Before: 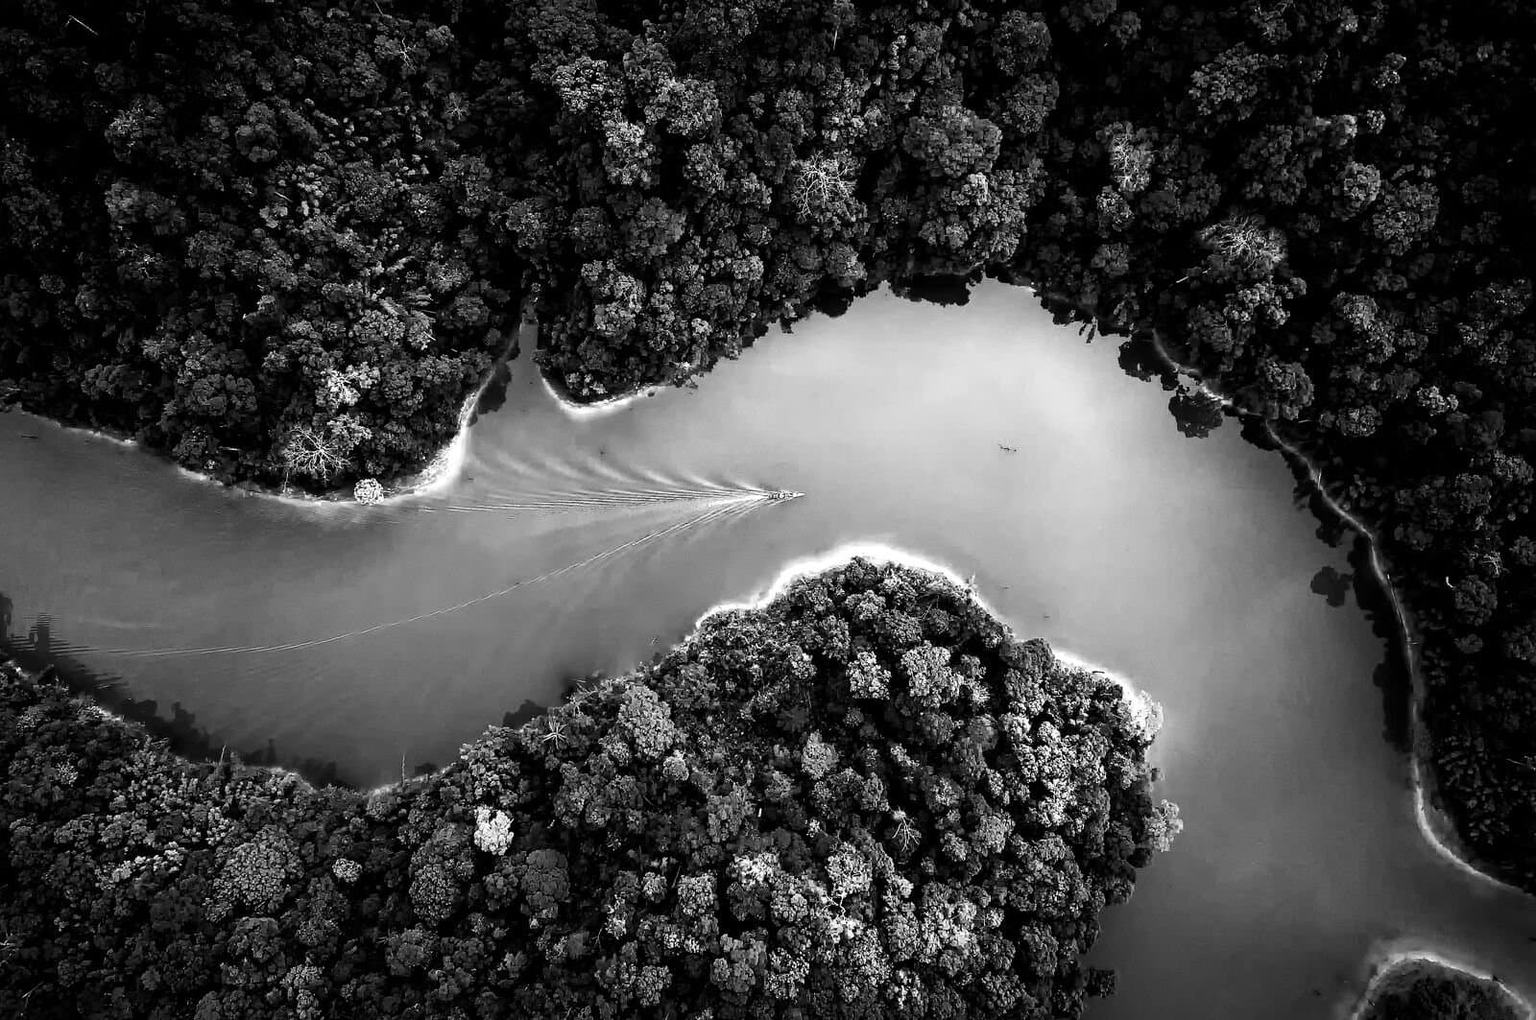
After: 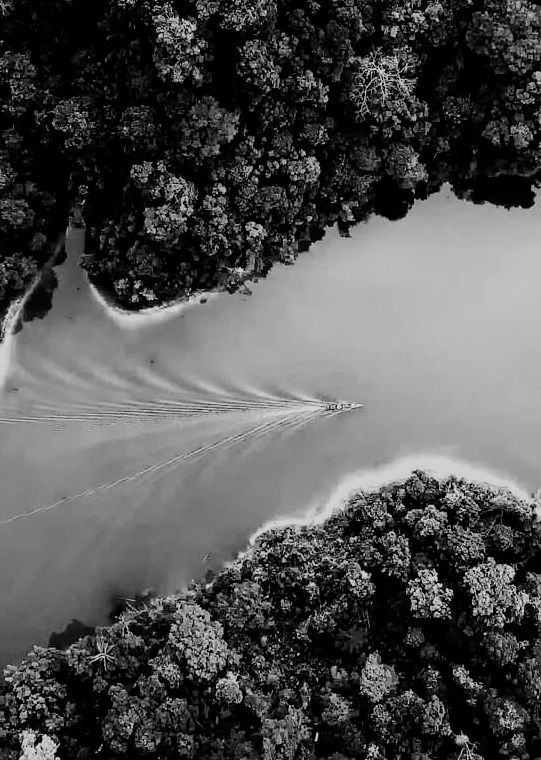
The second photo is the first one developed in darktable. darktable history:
exposure: exposure -0.11 EV, compensate highlight preservation false
filmic rgb: black relative exposure -7.65 EV, white relative exposure 4.56 EV, hardness 3.61, color science v6 (2022)
crop and rotate: left 29.792%, top 10.369%, right 36.381%, bottom 18.087%
